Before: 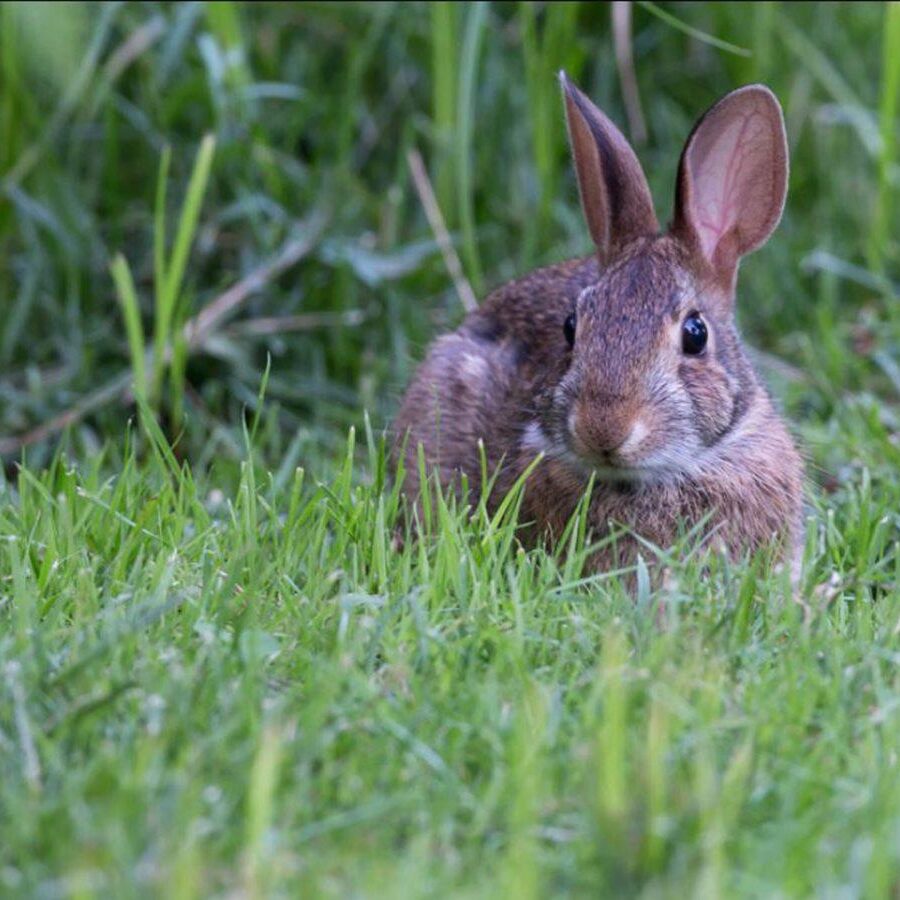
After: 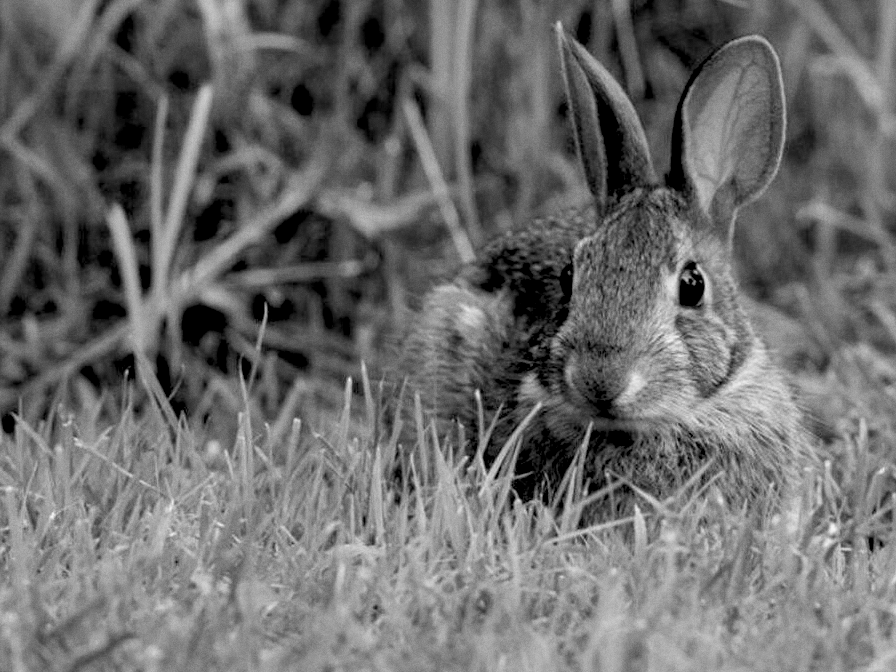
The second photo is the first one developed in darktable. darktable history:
monochrome: on, module defaults
rgb levels: levels [[0.034, 0.472, 0.904], [0, 0.5, 1], [0, 0.5, 1]]
shadows and highlights: soften with gaussian
grain: coarseness 0.09 ISO, strength 16.61%
crop: left 0.387%, top 5.469%, bottom 19.809%
